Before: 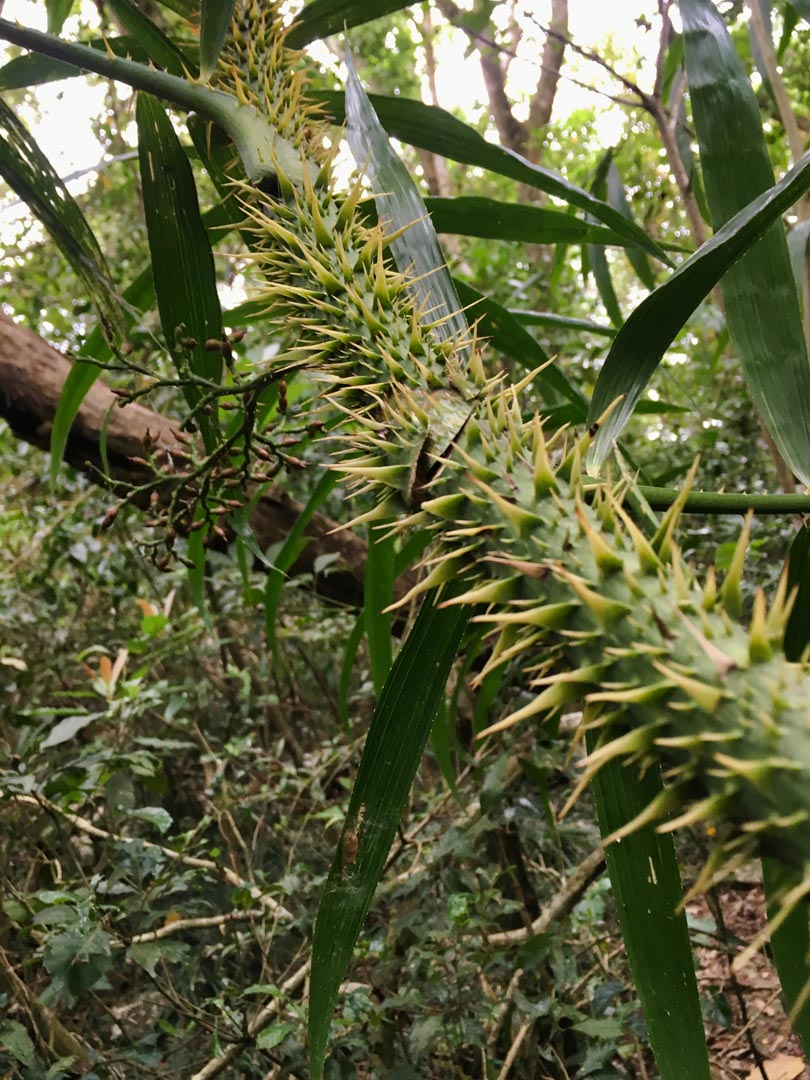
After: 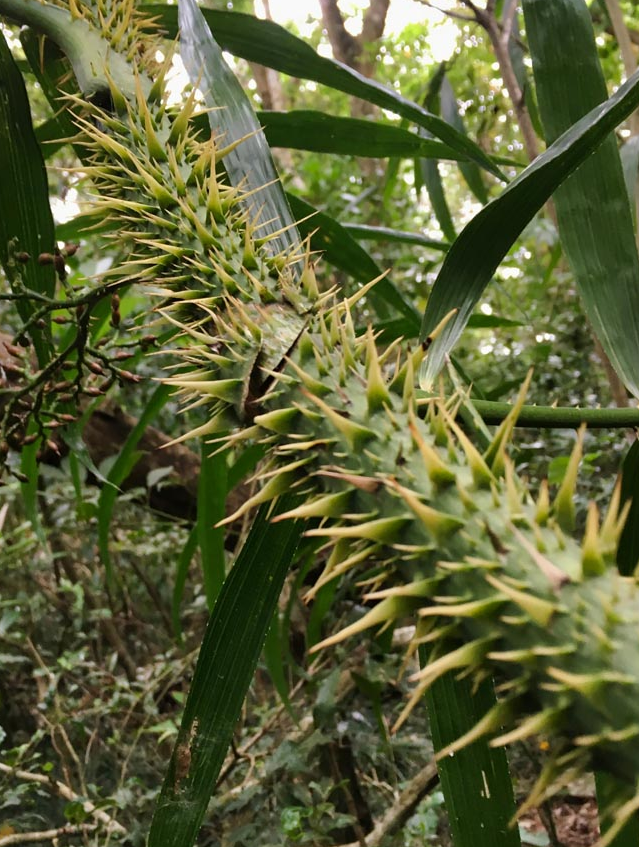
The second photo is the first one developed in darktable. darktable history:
crop and rotate: left 20.643%, top 8.043%, right 0.406%, bottom 13.443%
